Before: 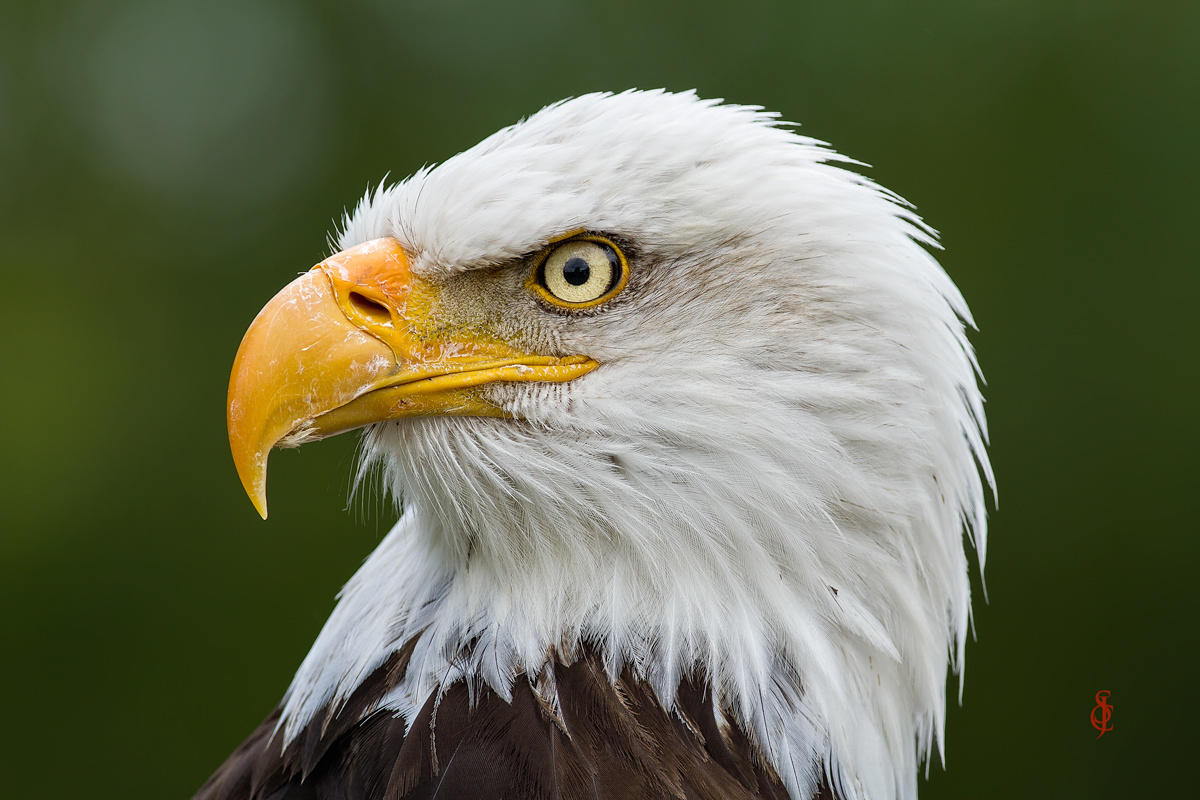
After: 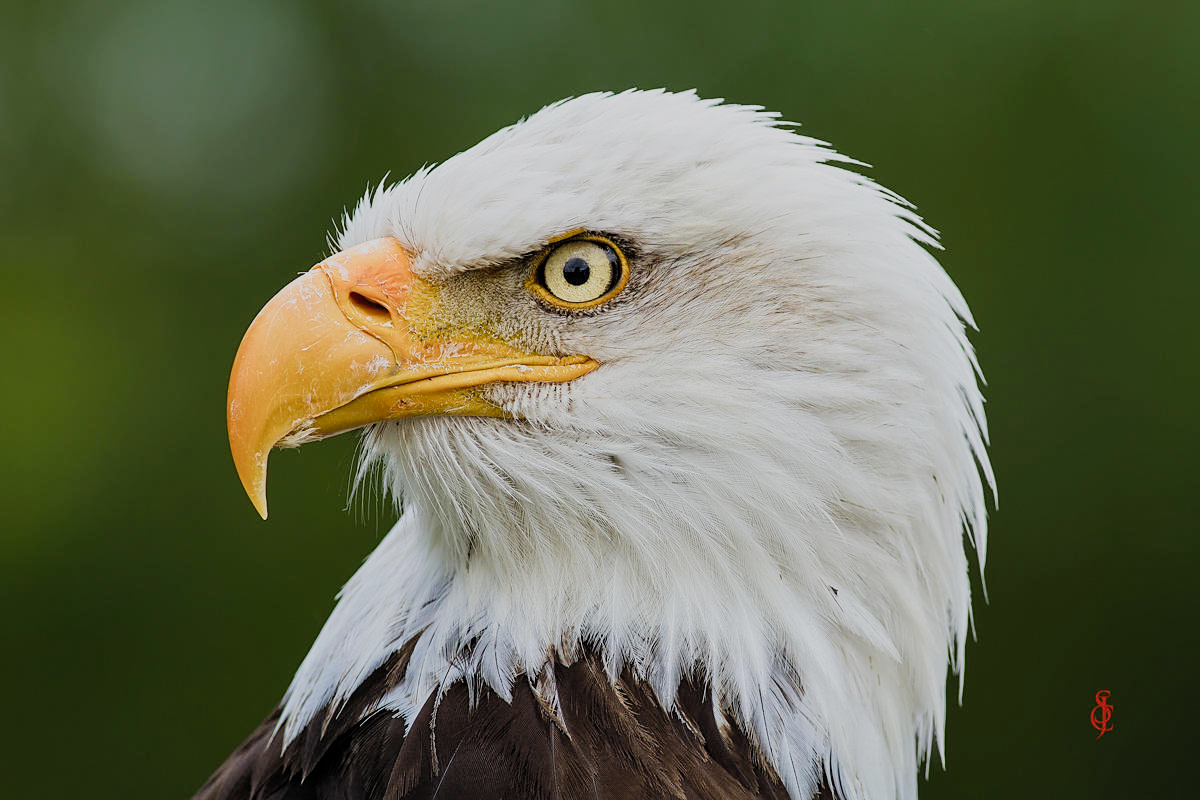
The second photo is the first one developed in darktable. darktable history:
exposure: exposure 0.296 EV, compensate exposure bias true, compensate highlight preservation false
sharpen: amount 0.204
filmic rgb: black relative exposure -7.65 EV, white relative exposure 4.56 EV, threshold 2.95 EV, hardness 3.61, color science v5 (2021), contrast in shadows safe, contrast in highlights safe, enable highlight reconstruction true
contrast brightness saturation: contrast 0.039, saturation 0.151
